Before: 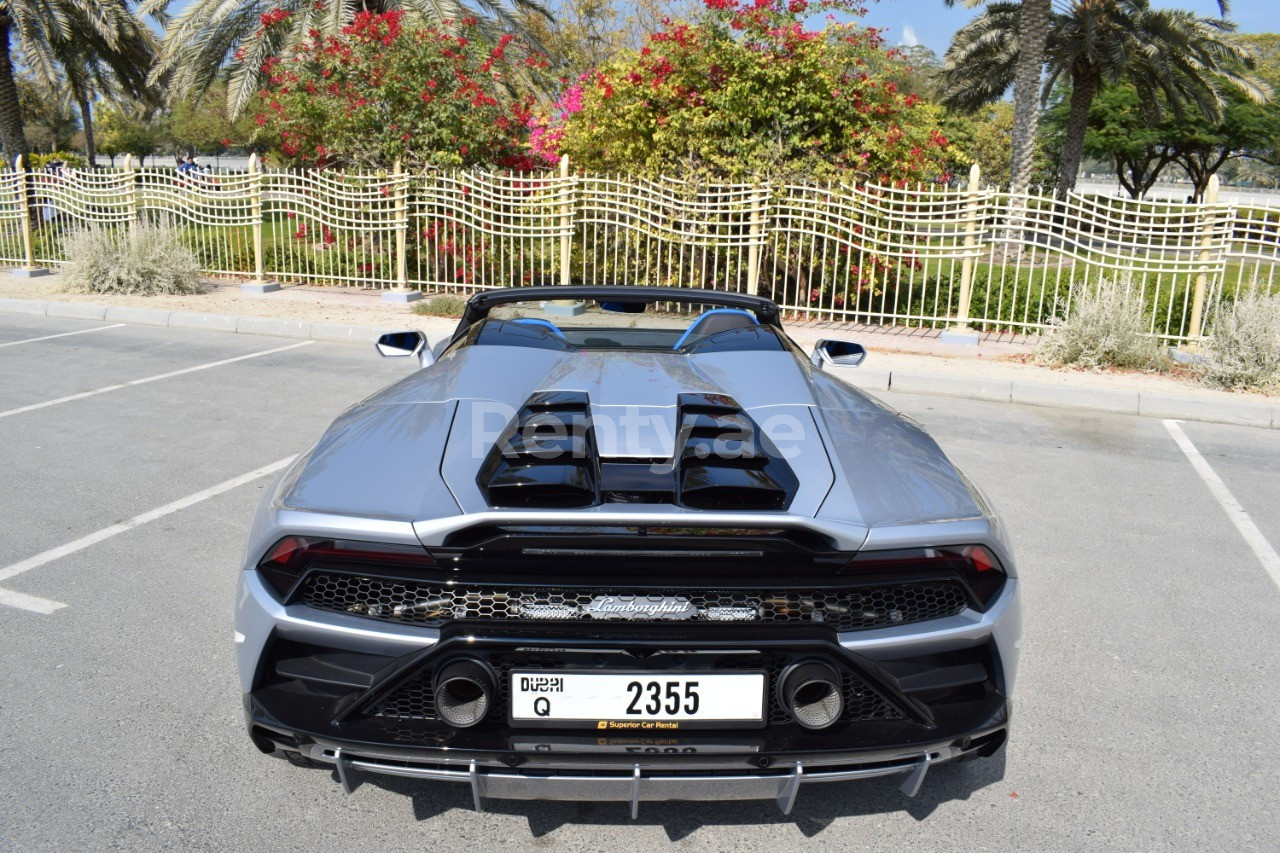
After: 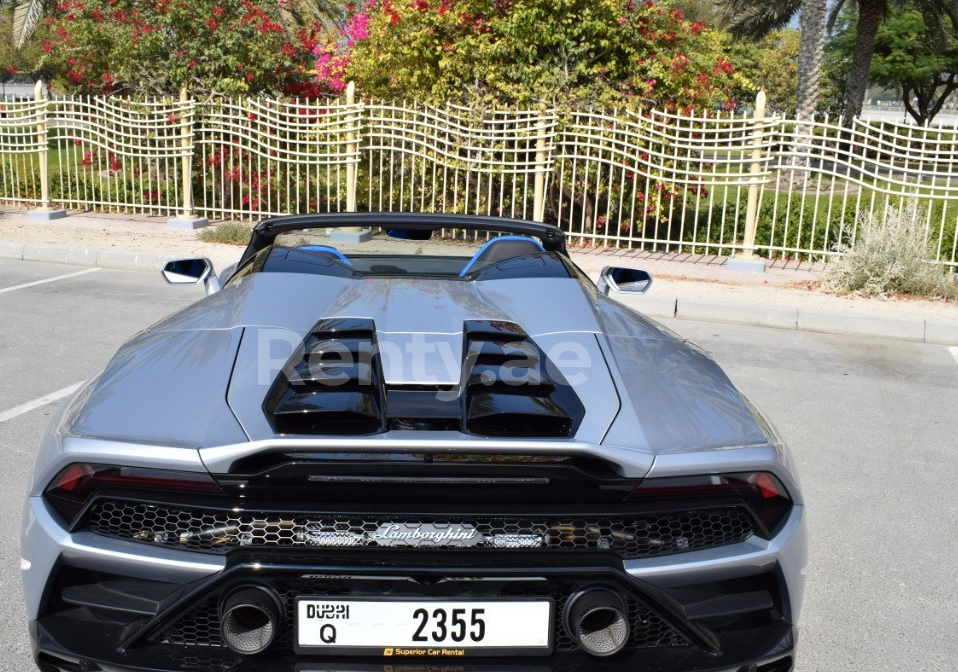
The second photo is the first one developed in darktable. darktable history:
levels: mode automatic, gray 50.8%
crop: left 16.768%, top 8.653%, right 8.362%, bottom 12.485%
